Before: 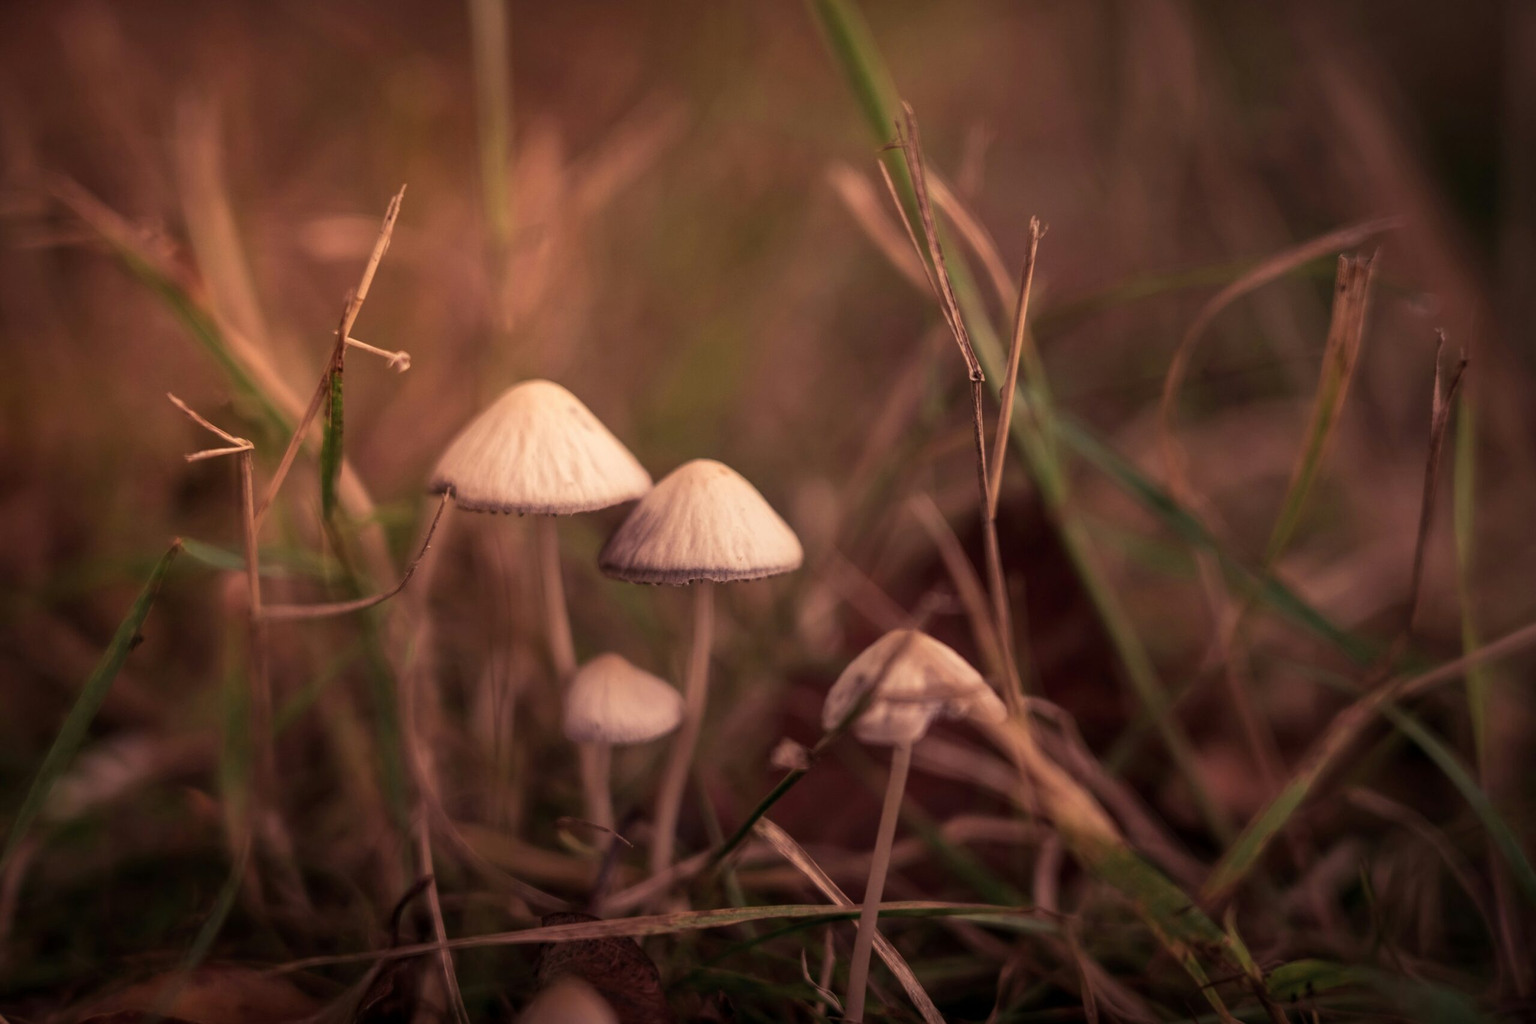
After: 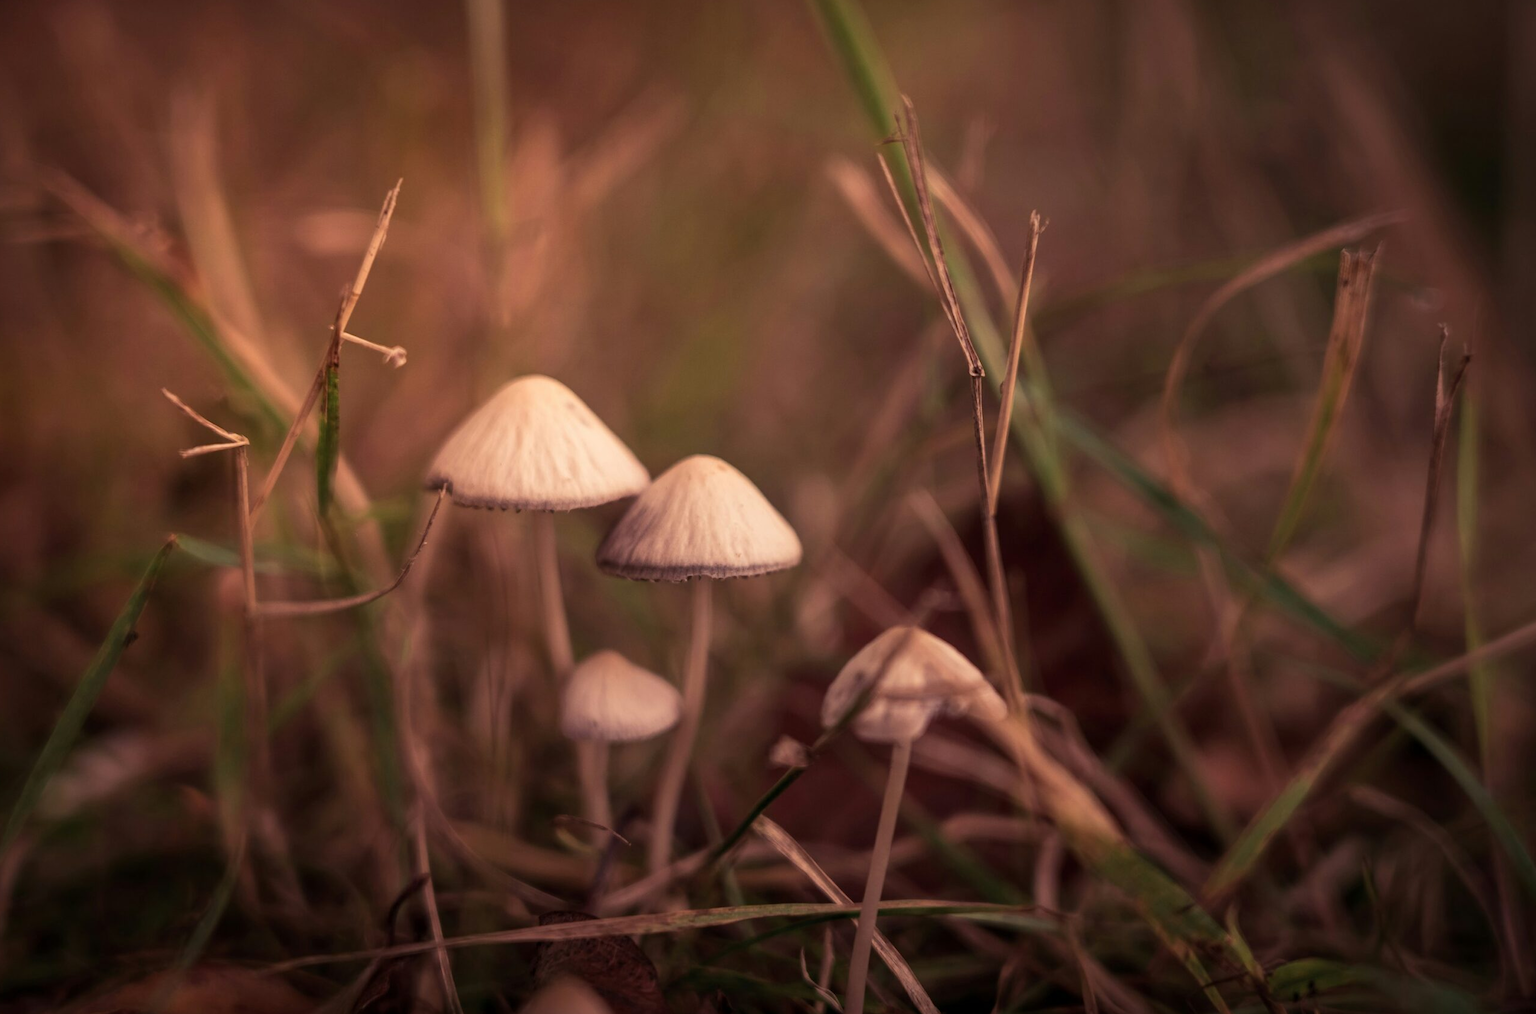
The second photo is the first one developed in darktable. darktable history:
crop: left 0.446%, top 0.755%, right 0.201%, bottom 0.821%
